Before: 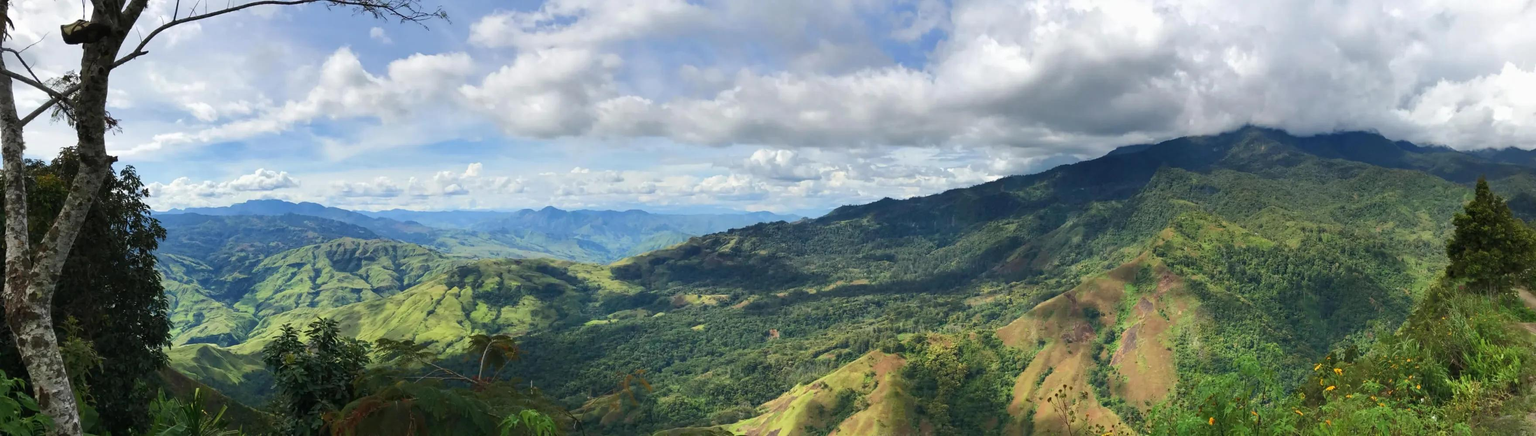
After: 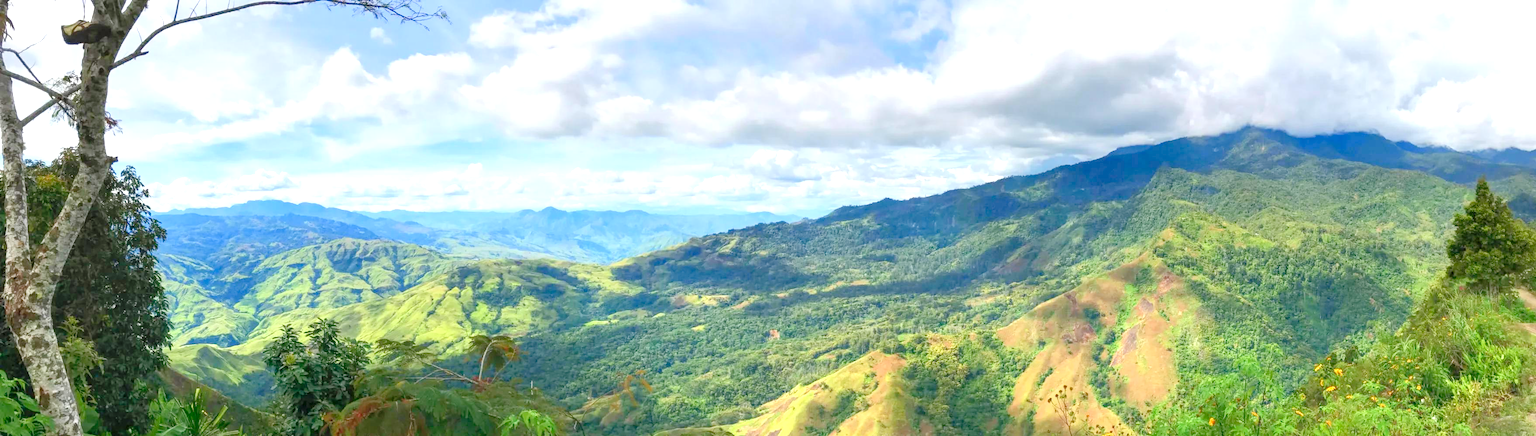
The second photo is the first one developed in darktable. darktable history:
levels: levels [0.008, 0.318, 0.836]
local contrast: on, module defaults
